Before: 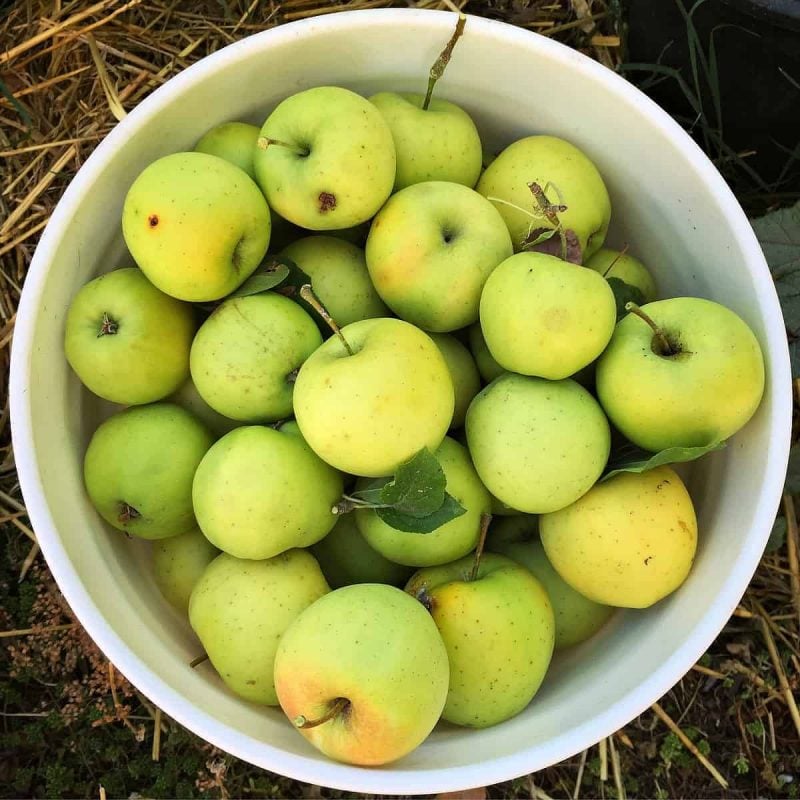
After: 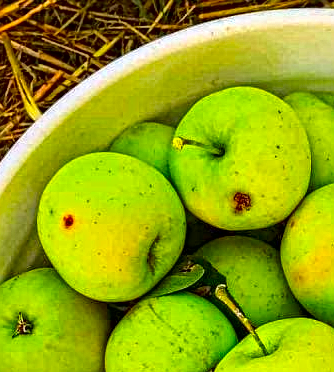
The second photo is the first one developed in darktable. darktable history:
crop and rotate: left 10.797%, top 0.09%, right 47.408%, bottom 53.289%
local contrast: mode bilateral grid, contrast 20, coarseness 3, detail 299%, midtone range 0.2
exposure: exposure -0.071 EV, compensate highlight preservation false
color correction: highlights b* -0.034, saturation 2.13
